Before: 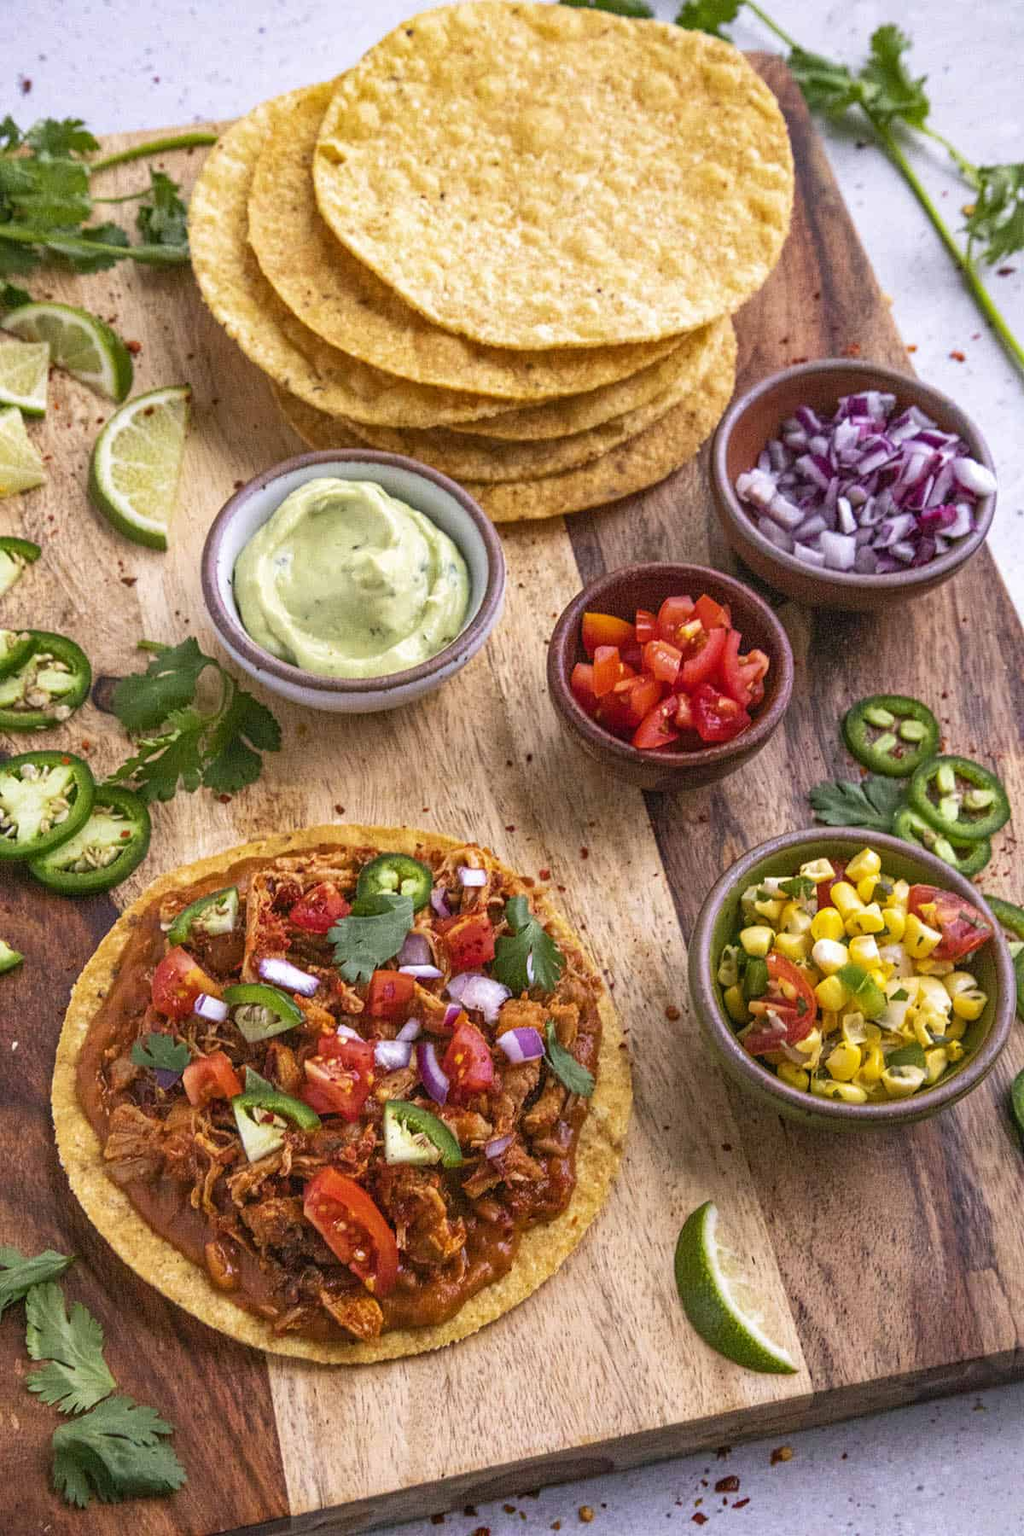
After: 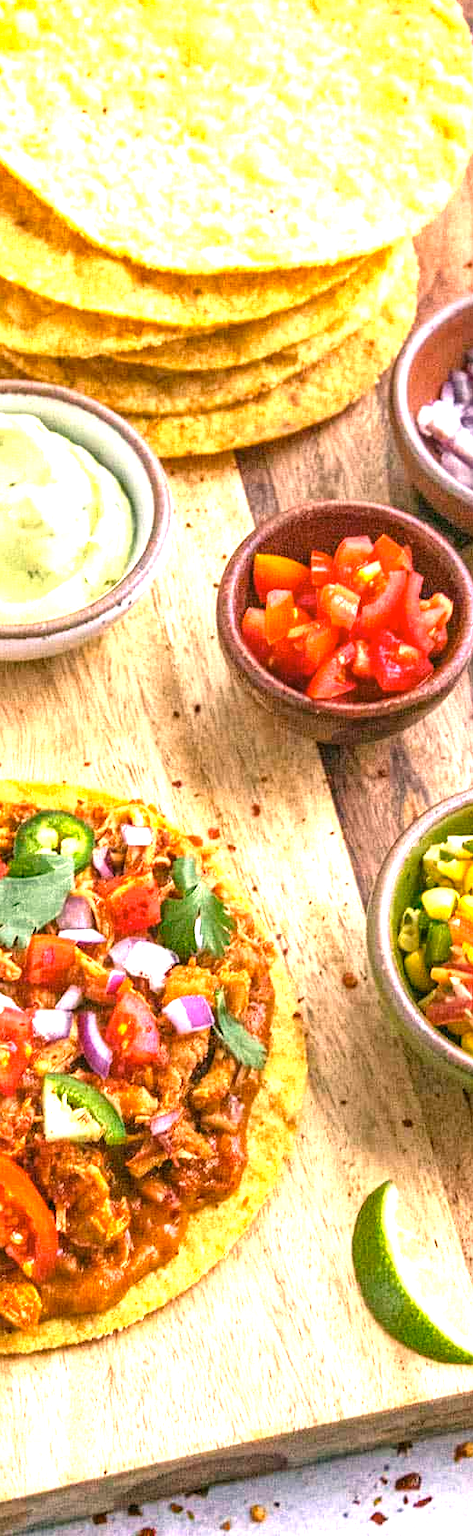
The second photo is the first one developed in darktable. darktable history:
exposure: black level correction 0, exposure 1.47 EV, compensate highlight preservation false
crop: left 33.614%, top 6.025%, right 22.921%
color correction: highlights a* -0.534, highlights b* 9.2, shadows a* -8.82, shadows b* 1.5
